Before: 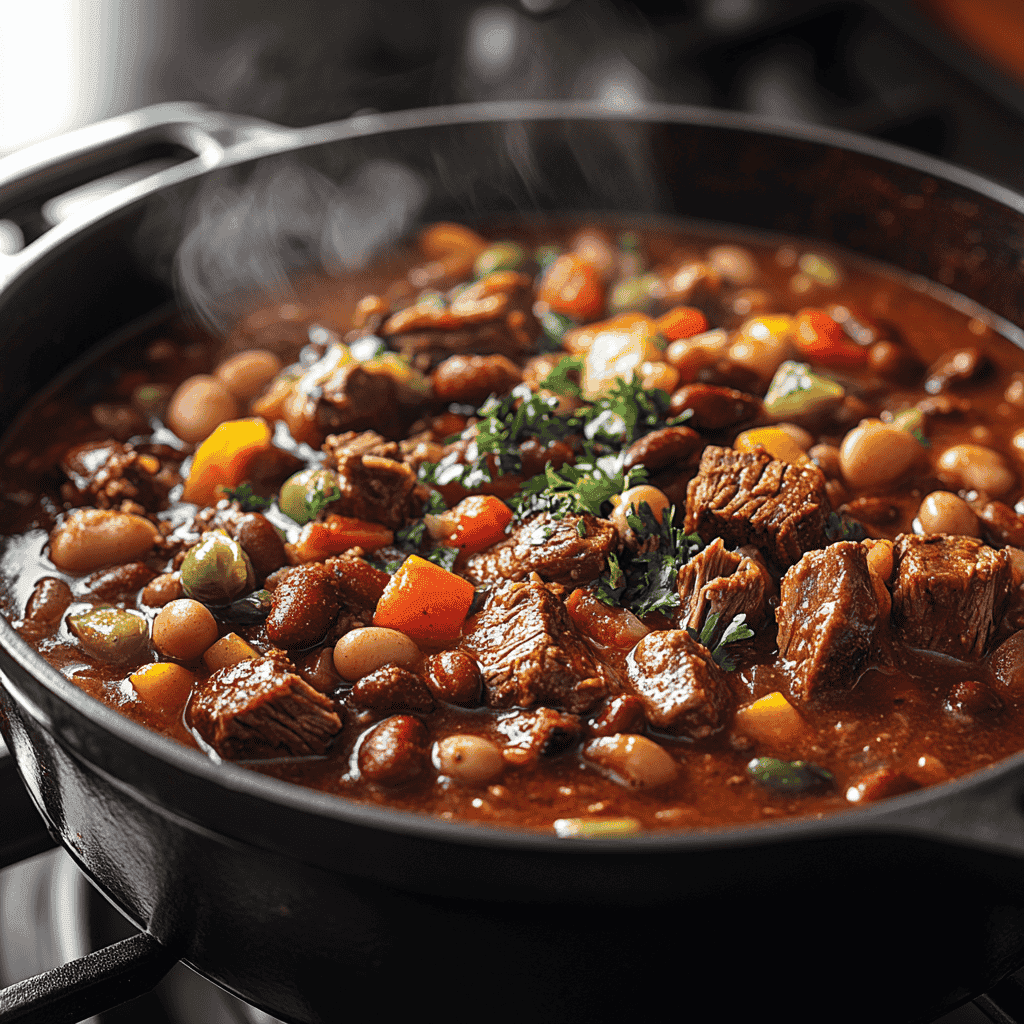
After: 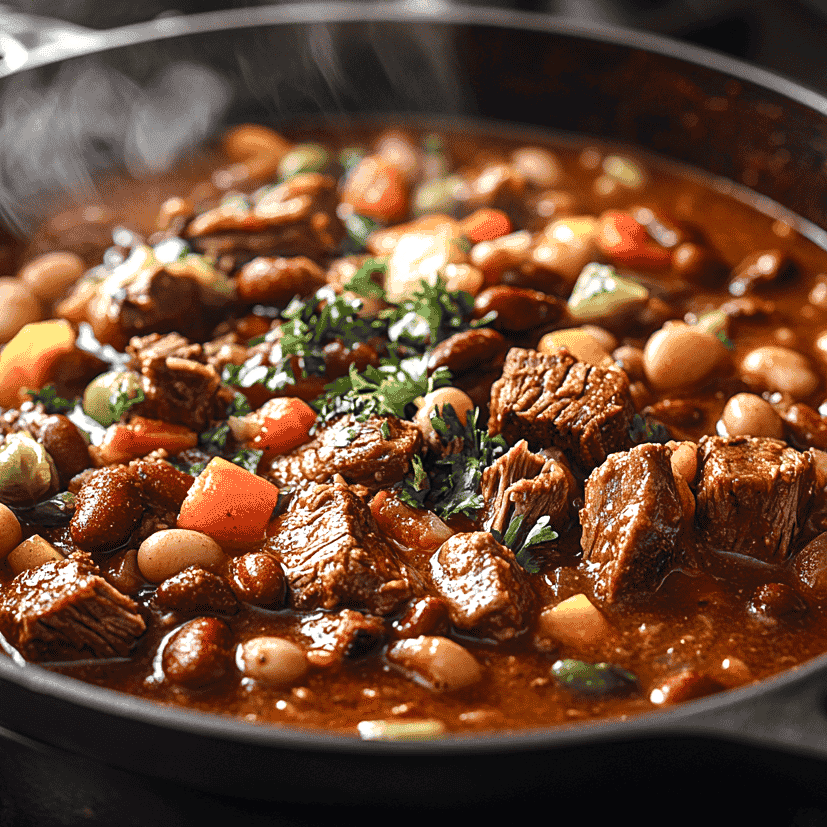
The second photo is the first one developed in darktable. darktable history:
crop: left 19.159%, top 9.58%, bottom 9.58%
contrast brightness saturation: contrast 0.11, saturation -0.17
color balance rgb: perceptual saturation grading › global saturation 20%, perceptual saturation grading › highlights -50%, perceptual saturation grading › shadows 30%, perceptual brilliance grading › global brilliance 10%, perceptual brilliance grading › shadows 15%
